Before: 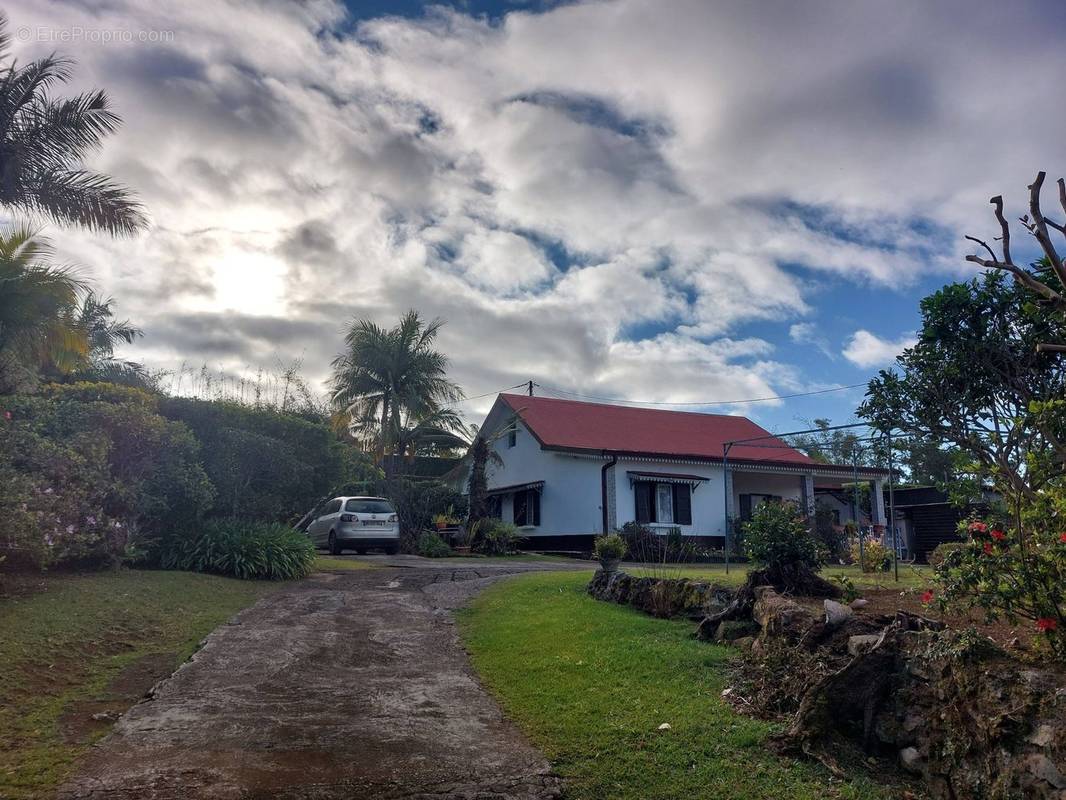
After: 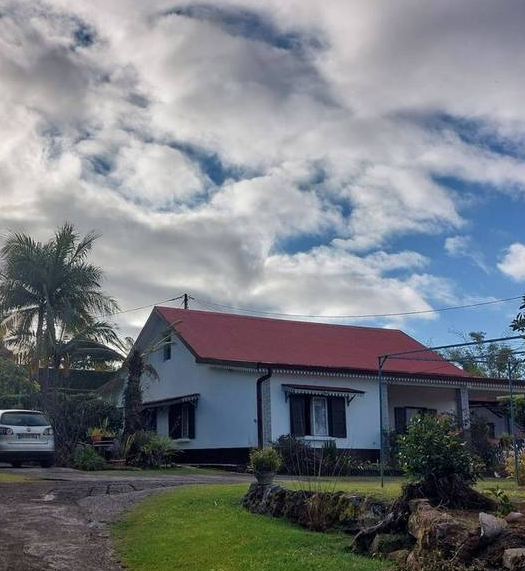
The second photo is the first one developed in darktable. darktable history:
crop: left 32.368%, top 10.997%, right 18.332%, bottom 17.522%
